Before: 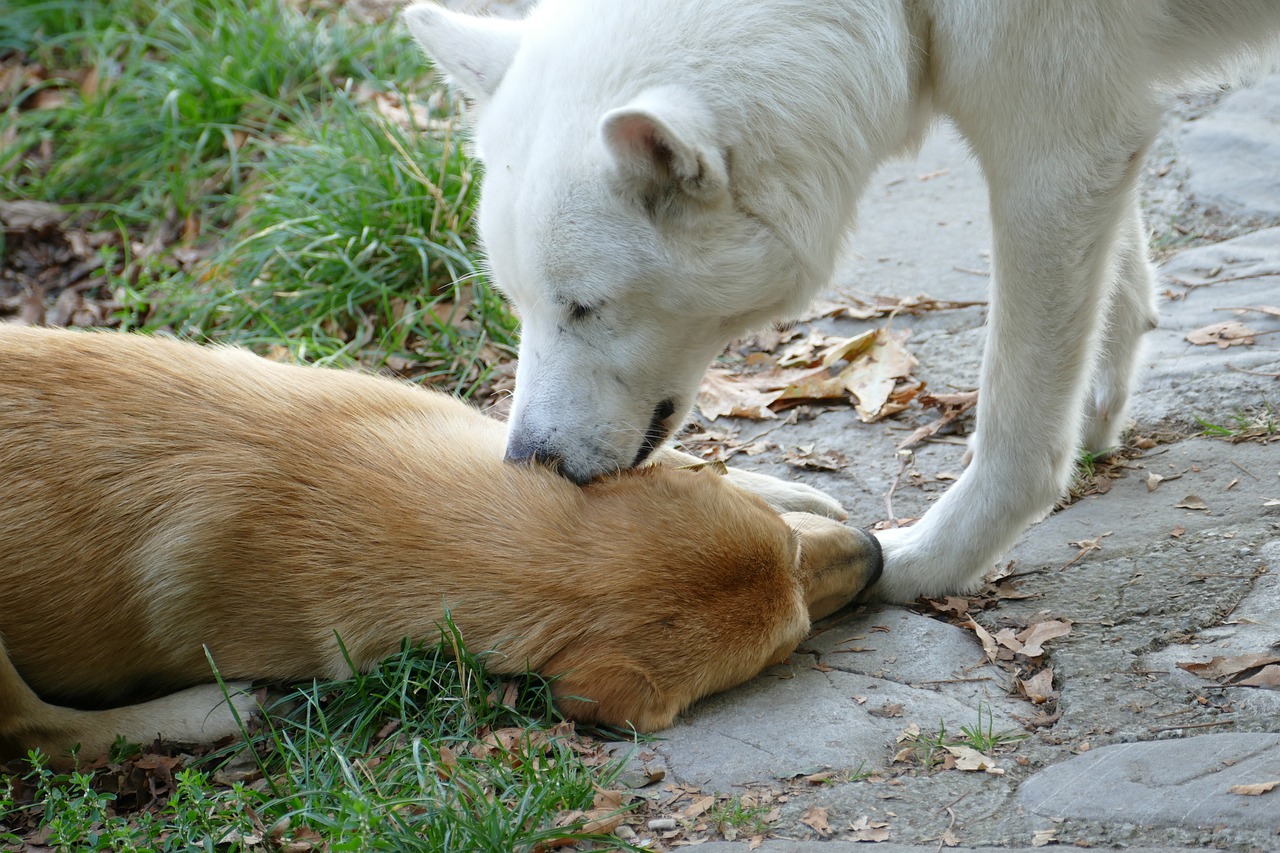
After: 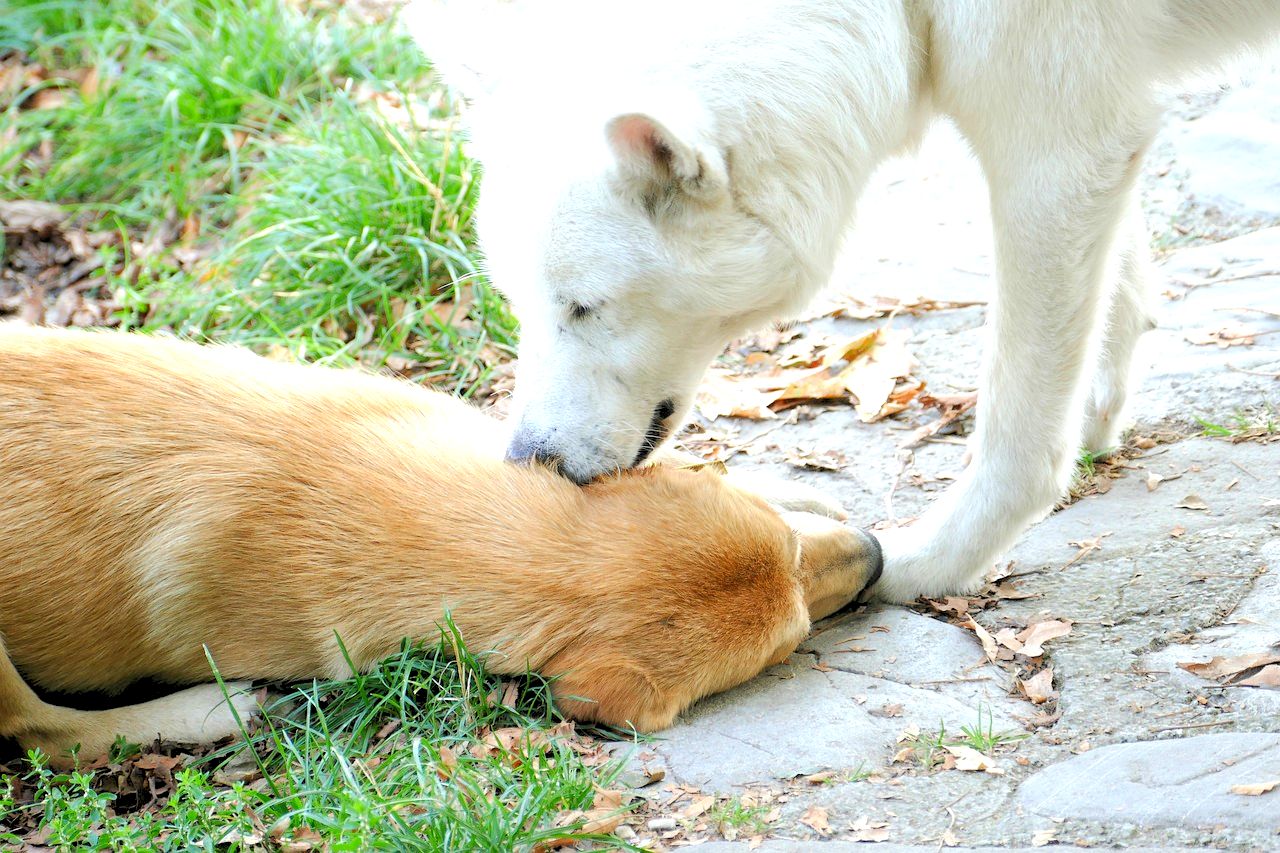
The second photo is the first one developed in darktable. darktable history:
exposure: exposure 0.935 EV, compensate highlight preservation false
levels: levels [0.093, 0.434, 0.988]
